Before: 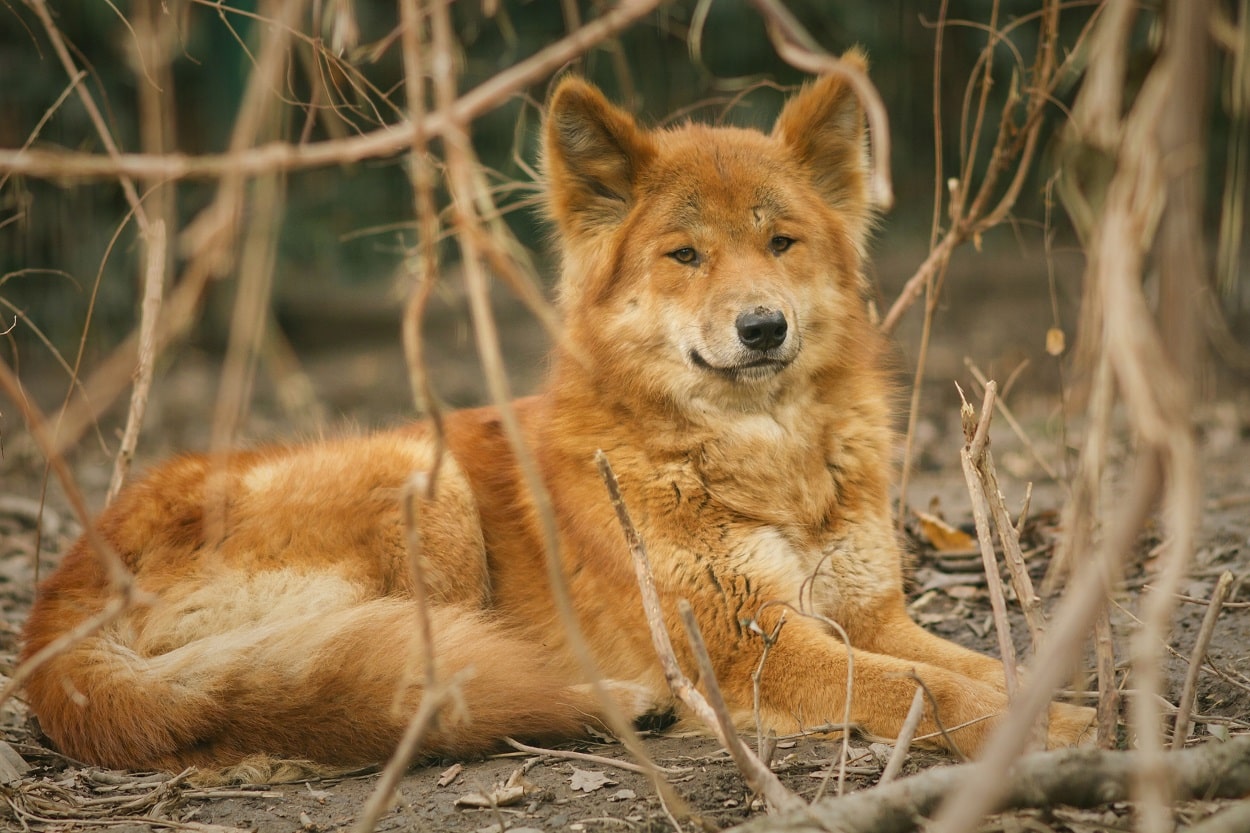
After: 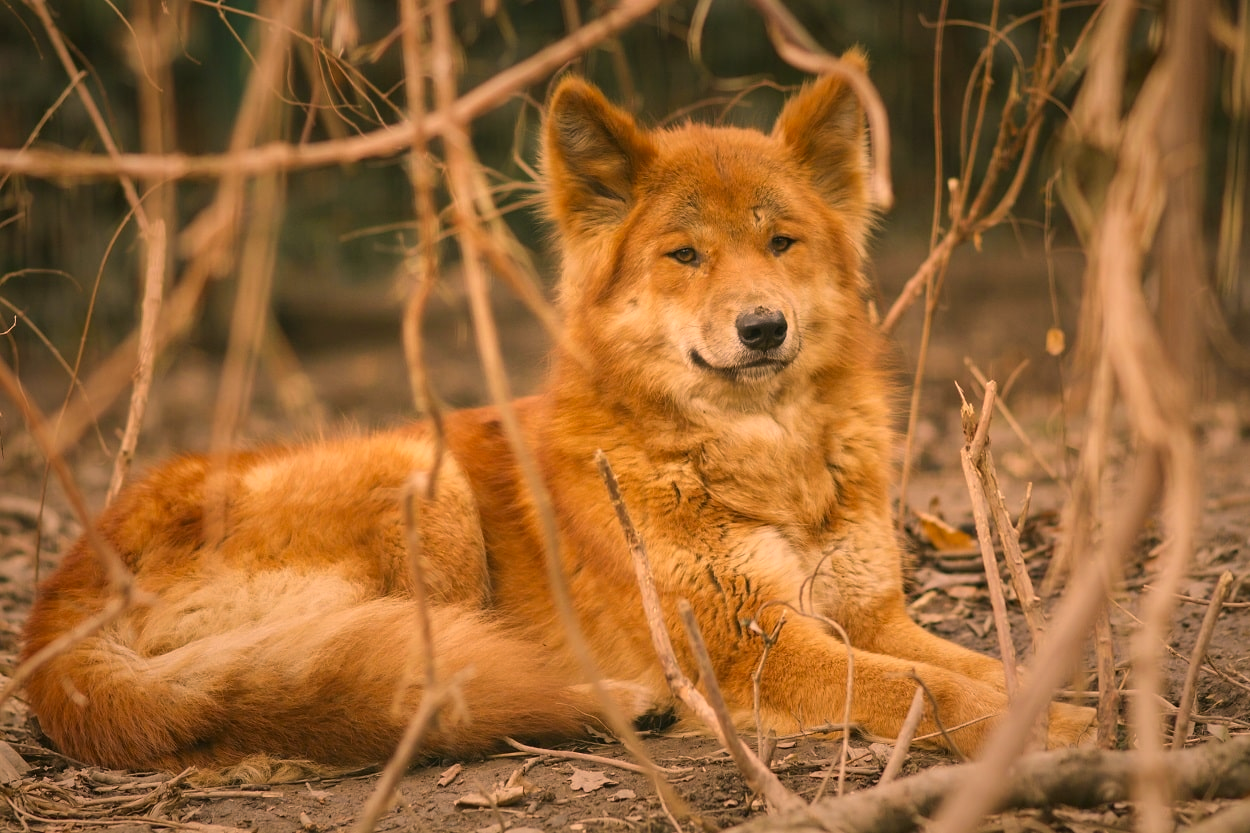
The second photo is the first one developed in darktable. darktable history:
rotate and perspective: automatic cropping original format, crop left 0, crop top 0
color correction: highlights a* 21.88, highlights b* 22.25
